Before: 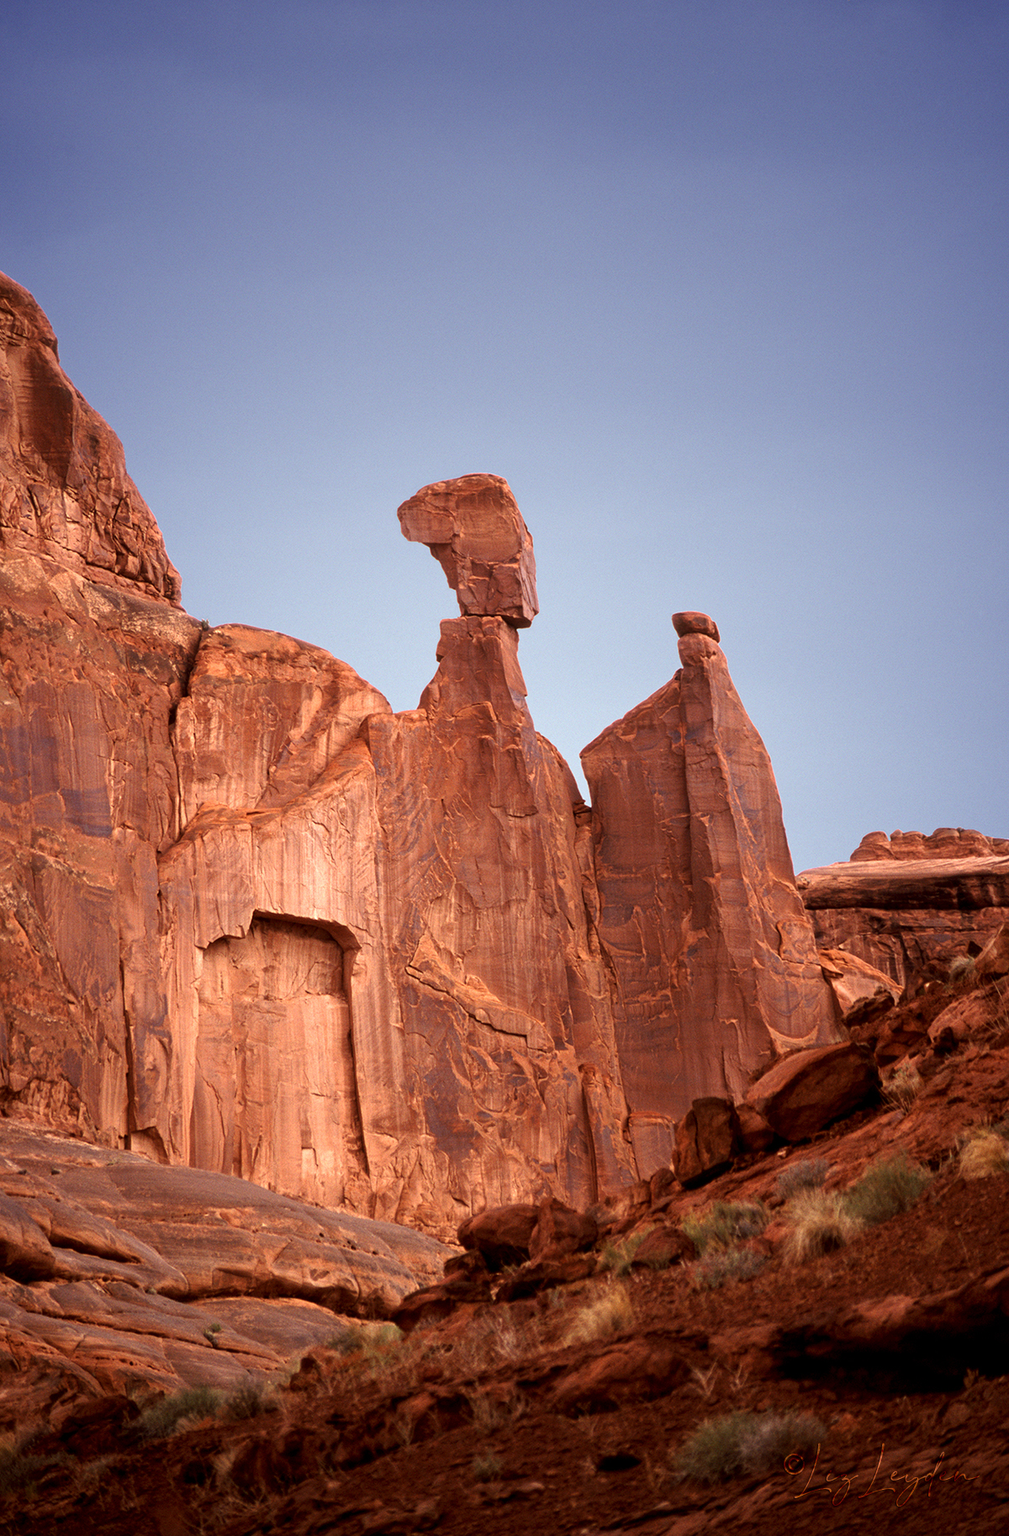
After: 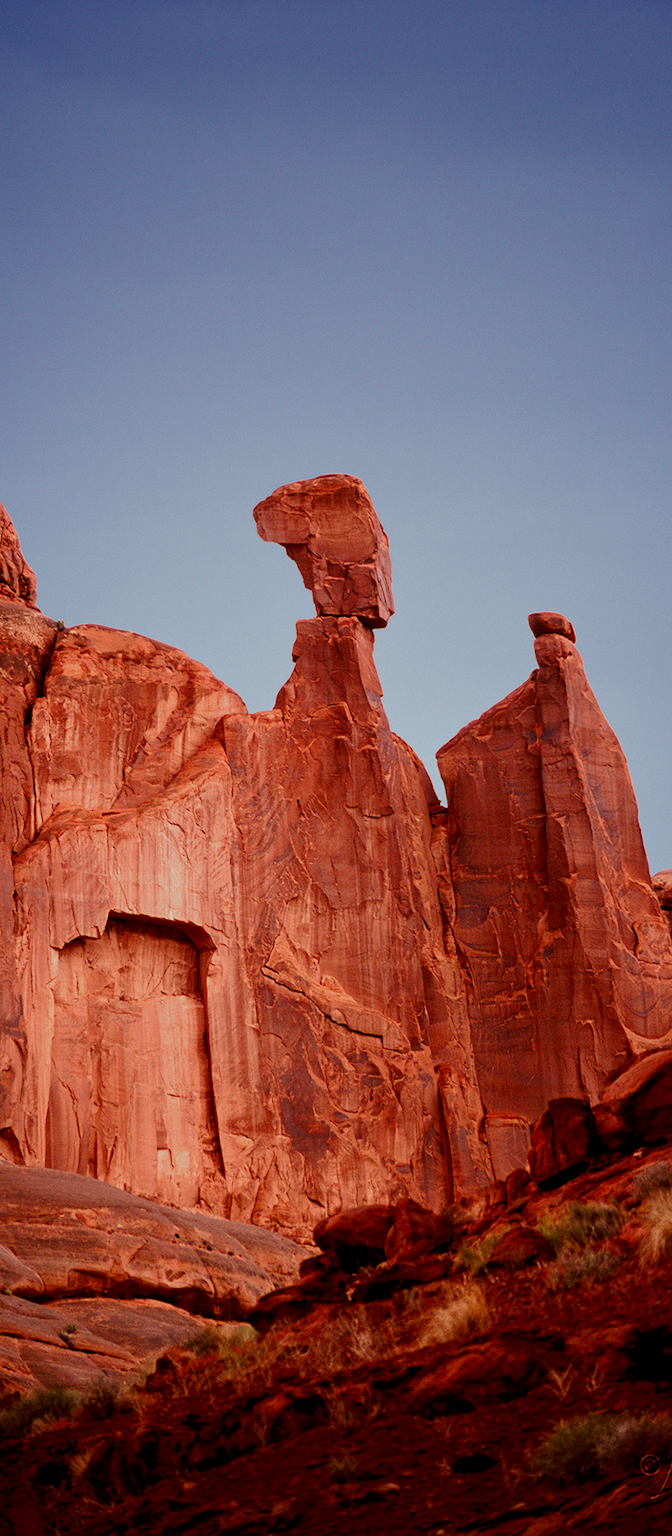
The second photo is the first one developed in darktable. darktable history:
crop and rotate: left 14.385%, right 18.948%
filmic rgb: black relative exposure -7.65 EV, white relative exposure 4.56 EV, hardness 3.61
tone equalizer: on, module defaults
contrast brightness saturation: contrast 0.07, brightness -0.13, saturation 0.06
